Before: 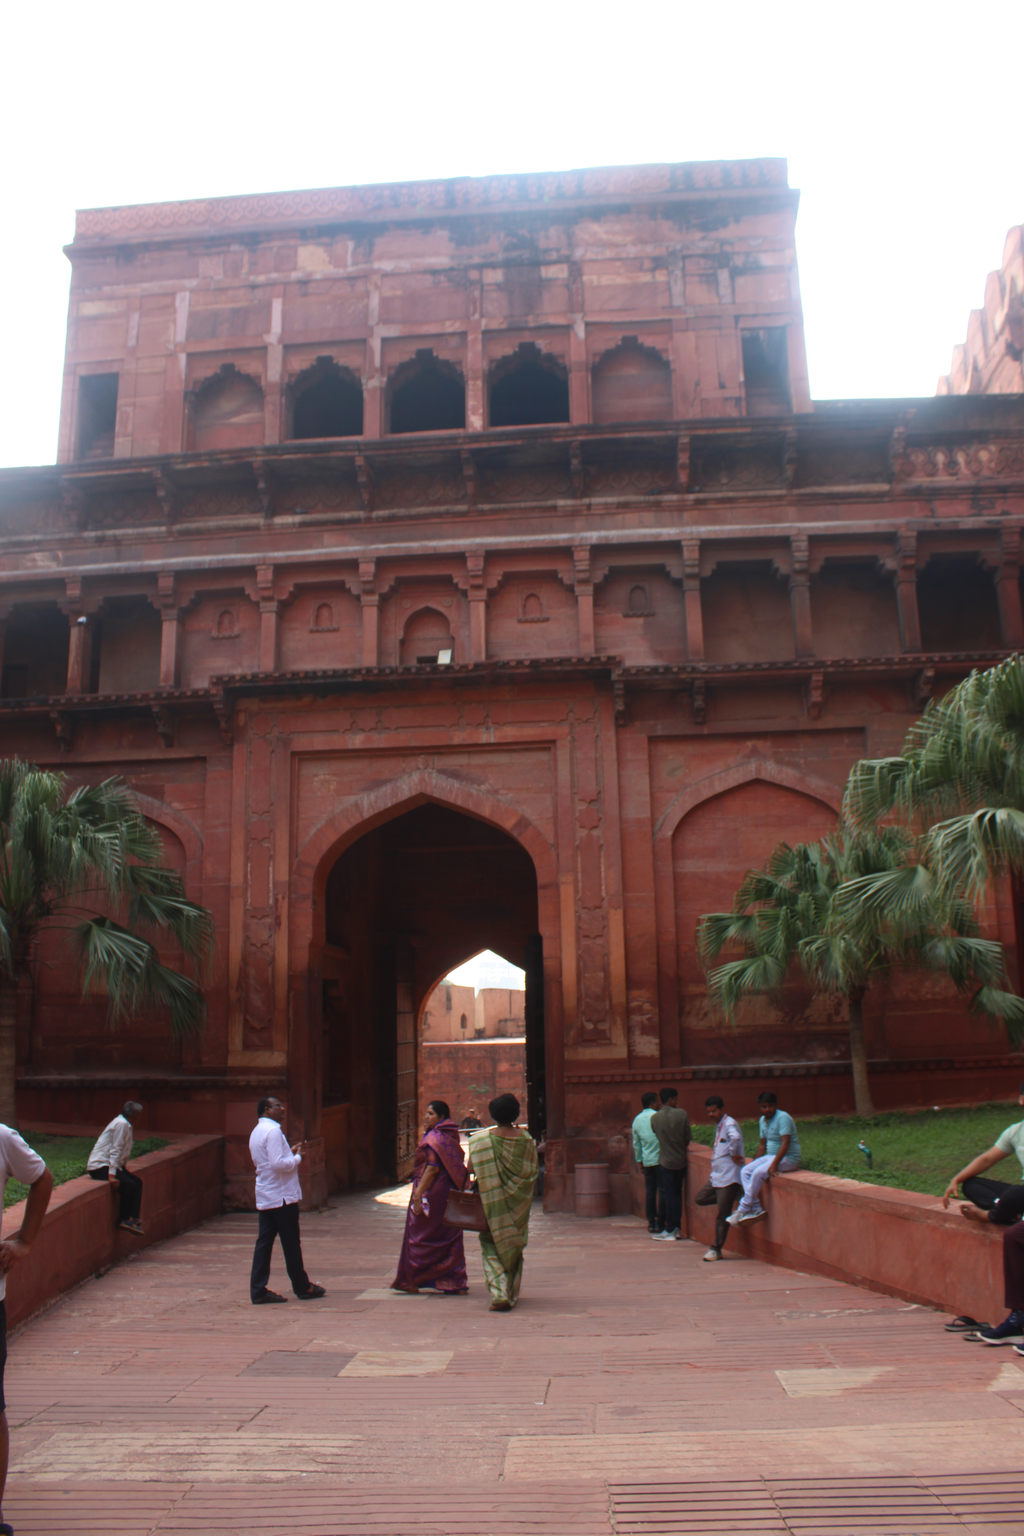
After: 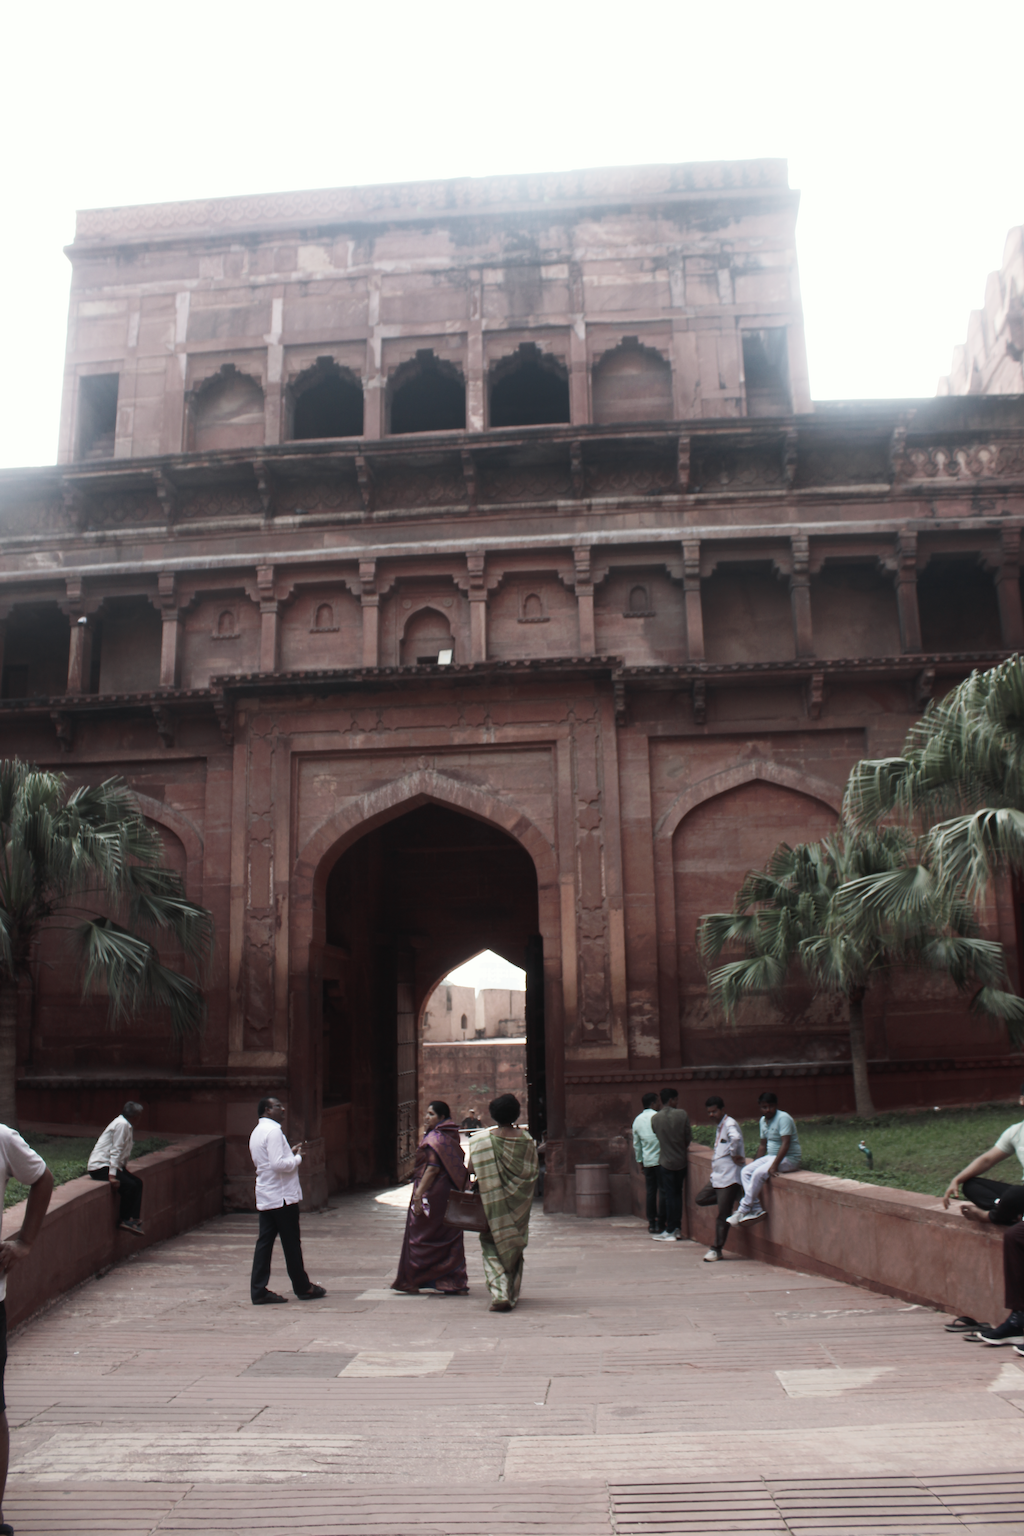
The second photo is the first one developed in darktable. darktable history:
tone curve: curves: ch0 [(0, 0) (0.003, 0.01) (0.011, 0.015) (0.025, 0.023) (0.044, 0.038) (0.069, 0.058) (0.1, 0.093) (0.136, 0.134) (0.177, 0.176) (0.224, 0.221) (0.277, 0.282) (0.335, 0.36) (0.399, 0.438) (0.468, 0.54) (0.543, 0.632) (0.623, 0.724) (0.709, 0.814) (0.801, 0.885) (0.898, 0.947) (1, 1)], preserve colors none
color look up table: target L [96.74, 88.93, 90.48, 81.01, 79.13, 77.76, 61.58, 69.91, 53.91, 45.91, 38.77, 22.47, 11.35, 200.5, 83.7, 83.14, 77.51, 74.64, 48.5, 34.71, 49.43, 33.65, 44.71, 32.96, 20.61, 17.72, 12.96, 93.96, 80.17, 75.29, 67.77, 36.77, 49.63, 50.04, 47.13, 37.53, 44.65, 37.21, 24.06, 17.36, 4.691, 6.867, 92.68, 76.25, 73.52, 69.1, 51.96, 35.3, 17.72], target a [-10.61, -15.09, -7.705, -28.74, -17.4, -22.46, -37.91, -11.75, -5.889, -8.351, -21.18, -13.95, 0.032, 0, -9.774, 0.697, 2.706, 12.81, 20.18, 39.73, 11.11, 39.83, 1.988, 17.15, 34.12, 11.5, 21.54, -0.738, 10.41, 1.613, 19.9, 44.46, -7.393, 26.75, 18.75, 32.91, 4.575, 8.963, 36.1, 27.23, 13.95, 7.373, -13.29, -31.2, -14.65, -2.448, -5.483, -13.31, -4.743], target b [21.49, 22.44, 5.646, 5.96, 9.67, 37.87, 28.91, 2.846, 9.766, 22.36, 13.35, 15.44, 3.821, 0, 45.75, 16.02, 23.09, 3.243, 27.89, 11.27, 19.94, -2.408, 1.271, 8.333, 19.38, 8.072, -1.282, -0.235, -8.238, -13.39, -18.27, -26.99, -28.2, -30.12, -4.141, -15.74, -15.86, -37.38, -37.86, -14.46, -29.05, -8.045, -3.499, -14.93, -17.07, -4.301, -15.66, -3.251, -12.15], num patches 49
